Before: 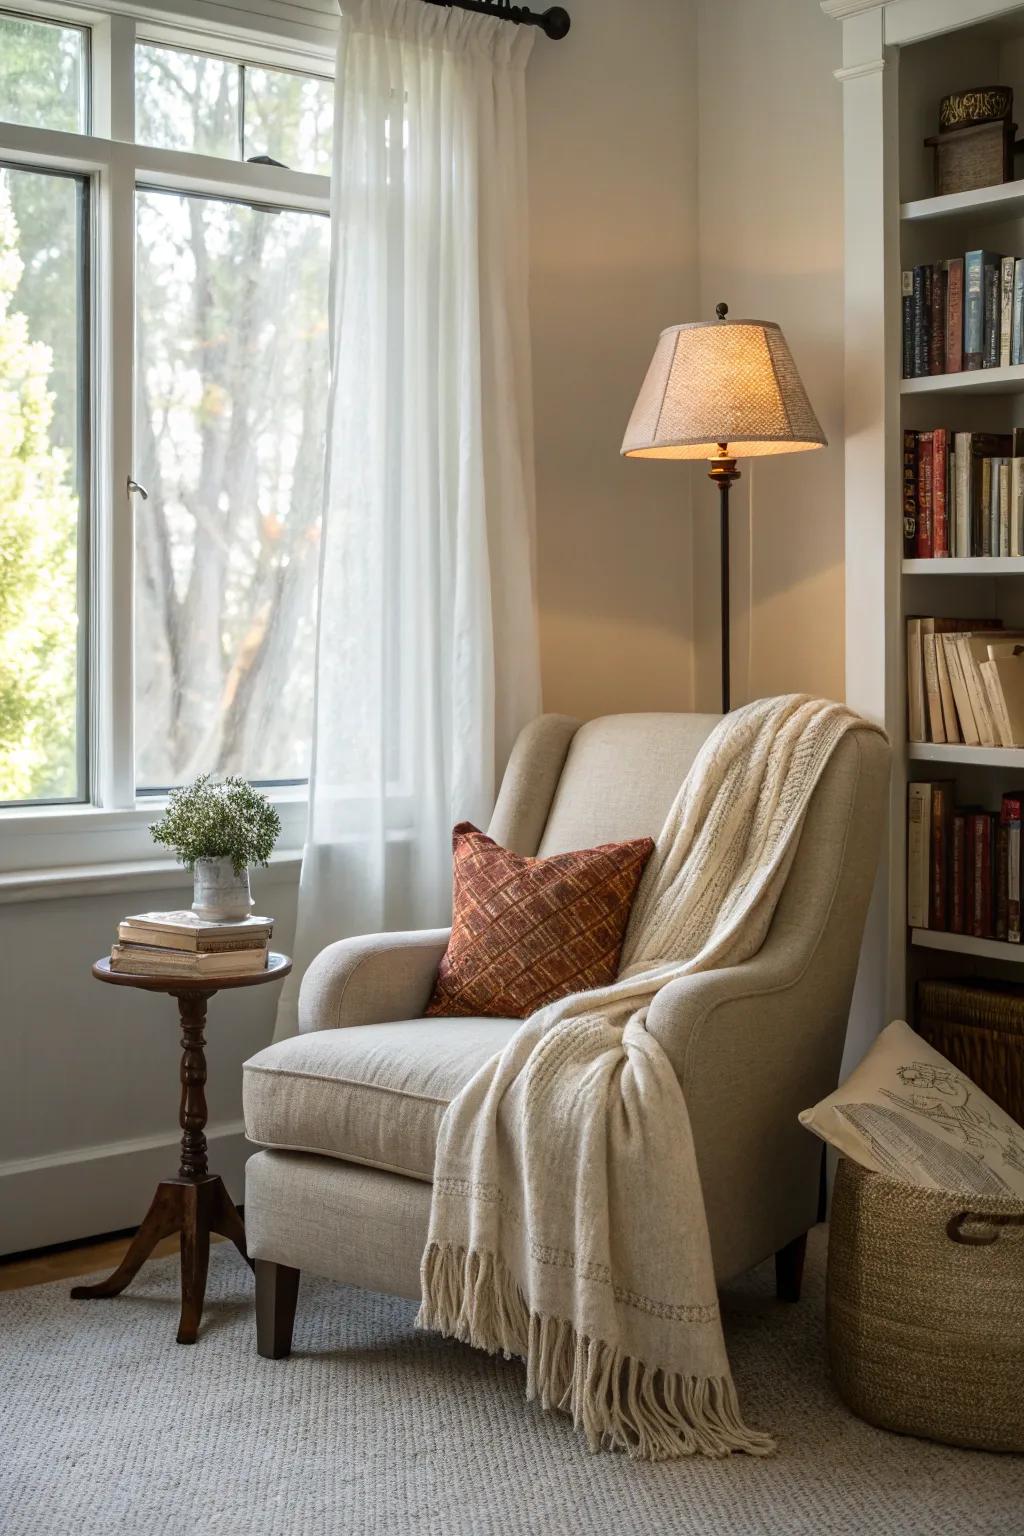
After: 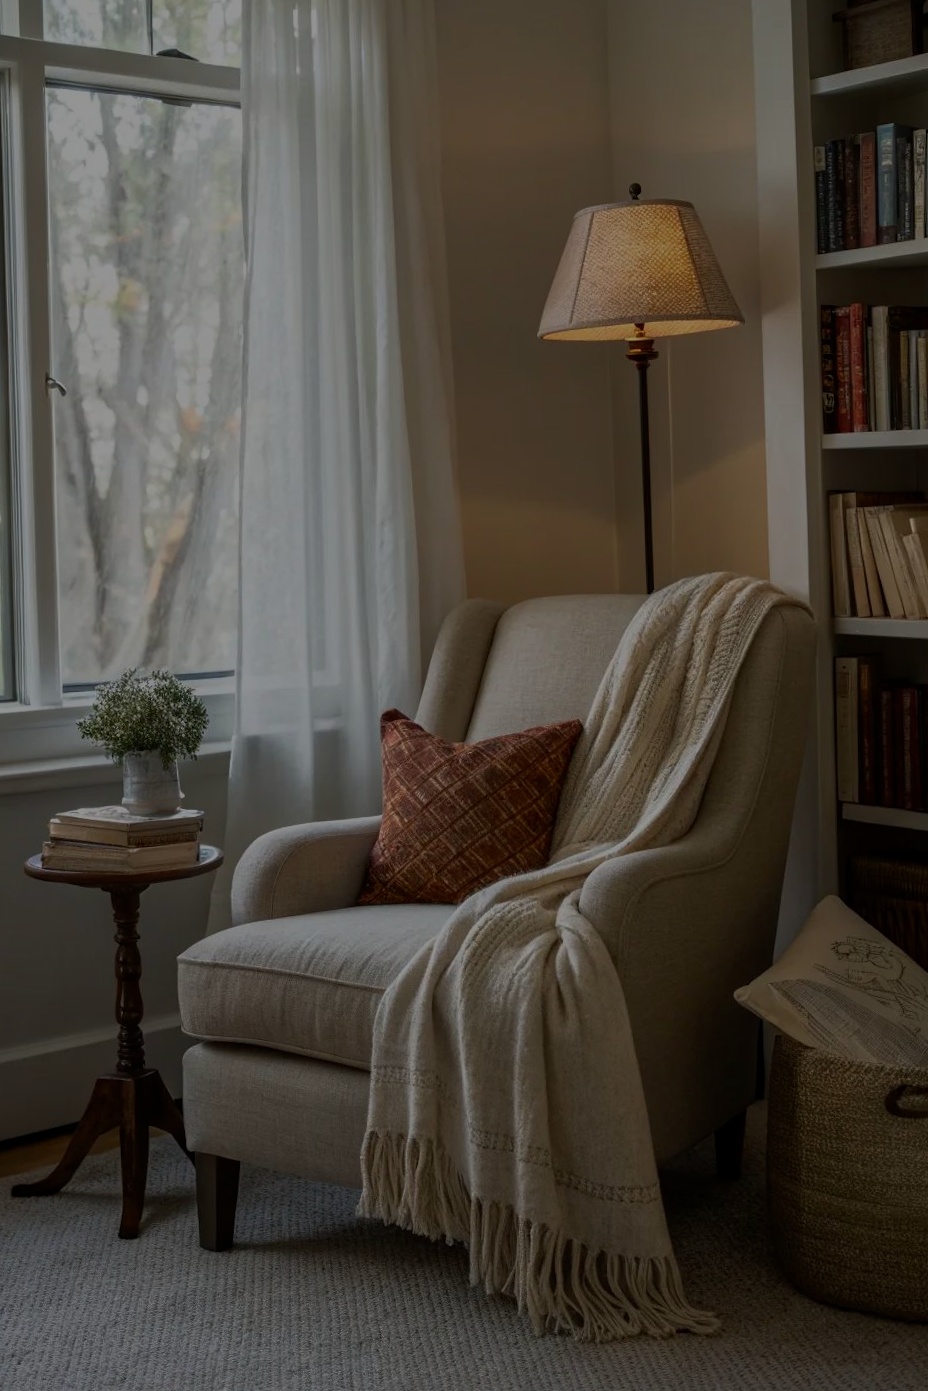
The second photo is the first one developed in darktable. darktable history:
exposure: black level correction 0.001, exposure 0.193 EV, compensate exposure bias true, compensate highlight preservation false
tone equalizer: -8 EV -1.98 EV, -7 EV -2 EV, -6 EV -1.96 EV, -5 EV -1.99 EV, -4 EV -1.98 EV, -3 EV -1.98 EV, -2 EV -1.99 EV, -1 EV -1.61 EV, +0 EV -1.98 EV, edges refinement/feathering 500, mask exposure compensation -1.57 EV, preserve details no
crop and rotate: angle 1.59°, left 5.527%, top 5.695%
shadows and highlights: radius 122.13, shadows 21.99, white point adjustment -9.64, highlights -13.05, soften with gaussian
